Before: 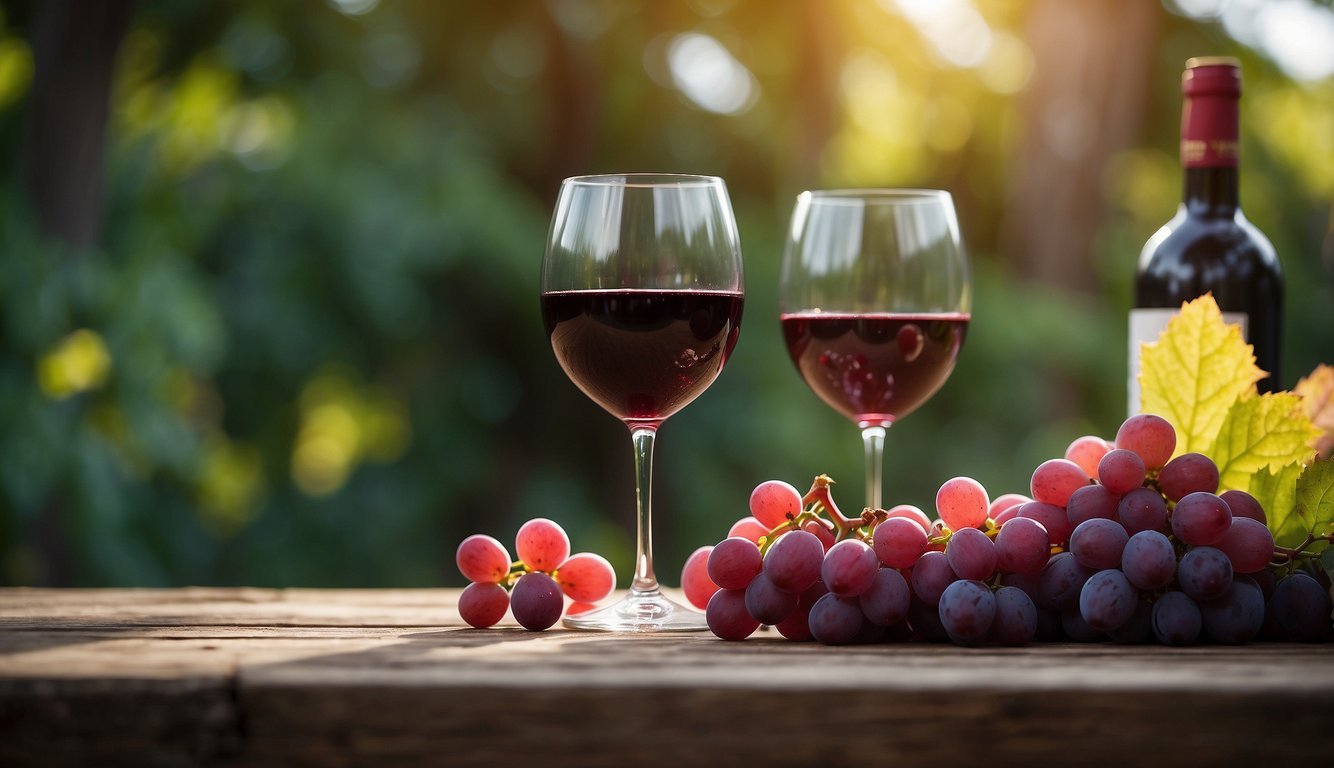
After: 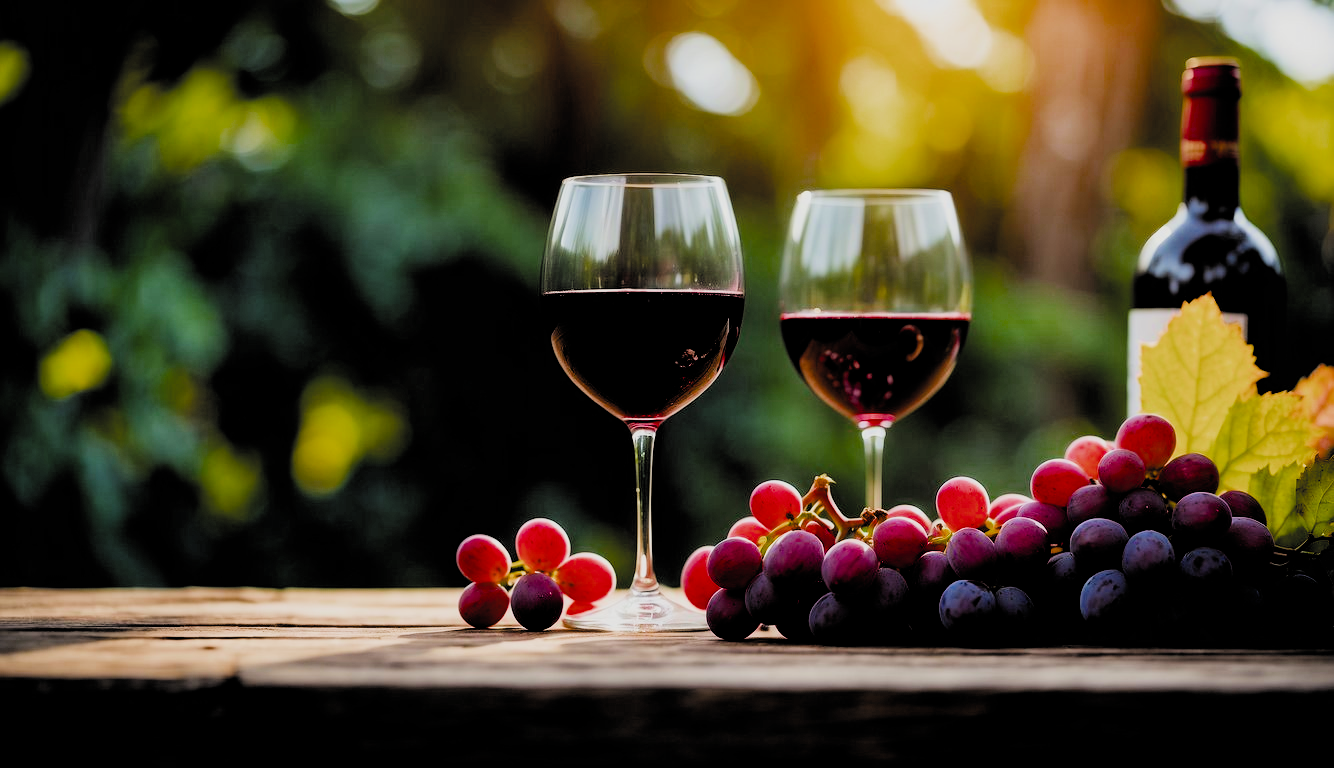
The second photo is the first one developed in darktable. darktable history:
exposure: black level correction 0, exposure 0.5 EV, compensate exposure bias true, compensate highlight preservation false
filmic rgb: black relative exposure -2.95 EV, white relative exposure 4.56 EV, hardness 1.72, contrast 1.258, add noise in highlights 0, color science v3 (2019), use custom middle-gray values true, contrast in highlights soft
color balance rgb: perceptual saturation grading › global saturation 36.222%, saturation formula JzAzBz (2021)
